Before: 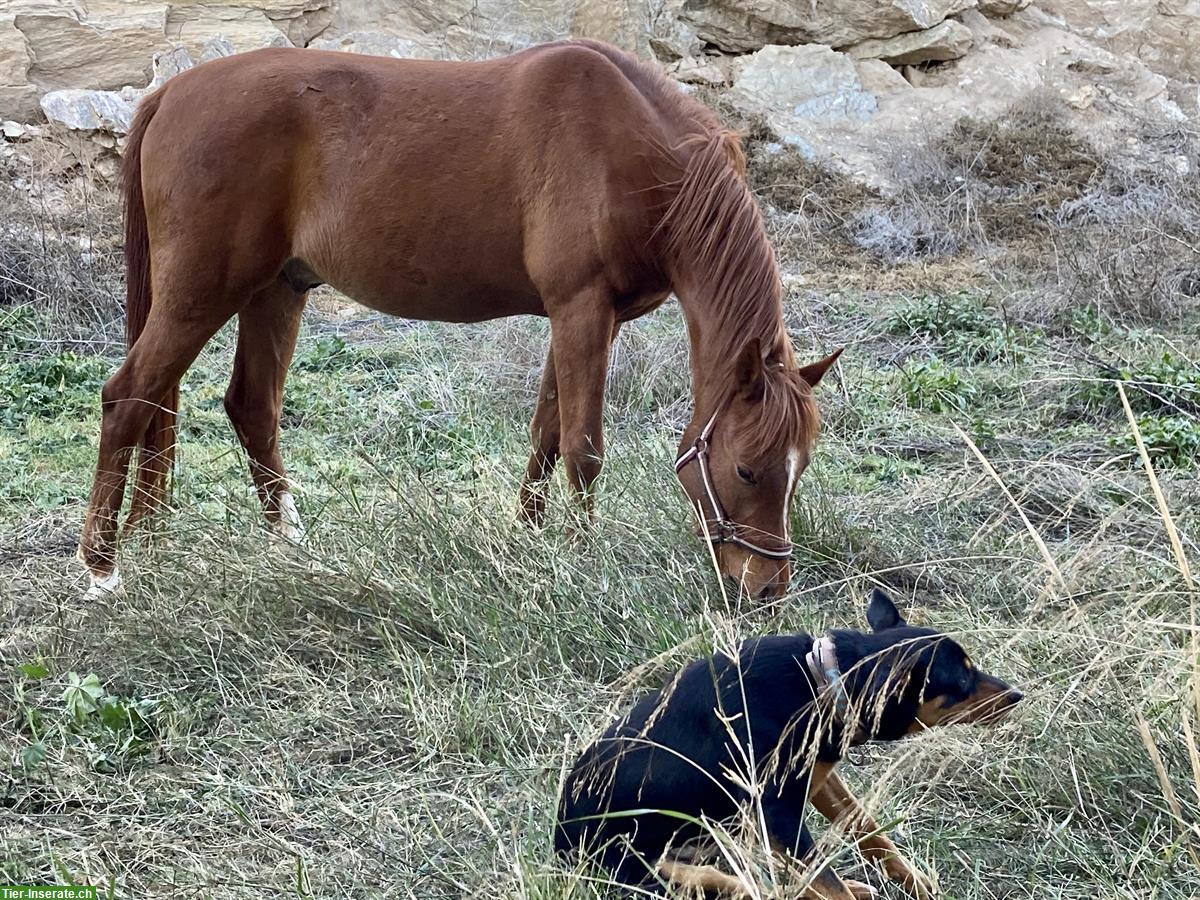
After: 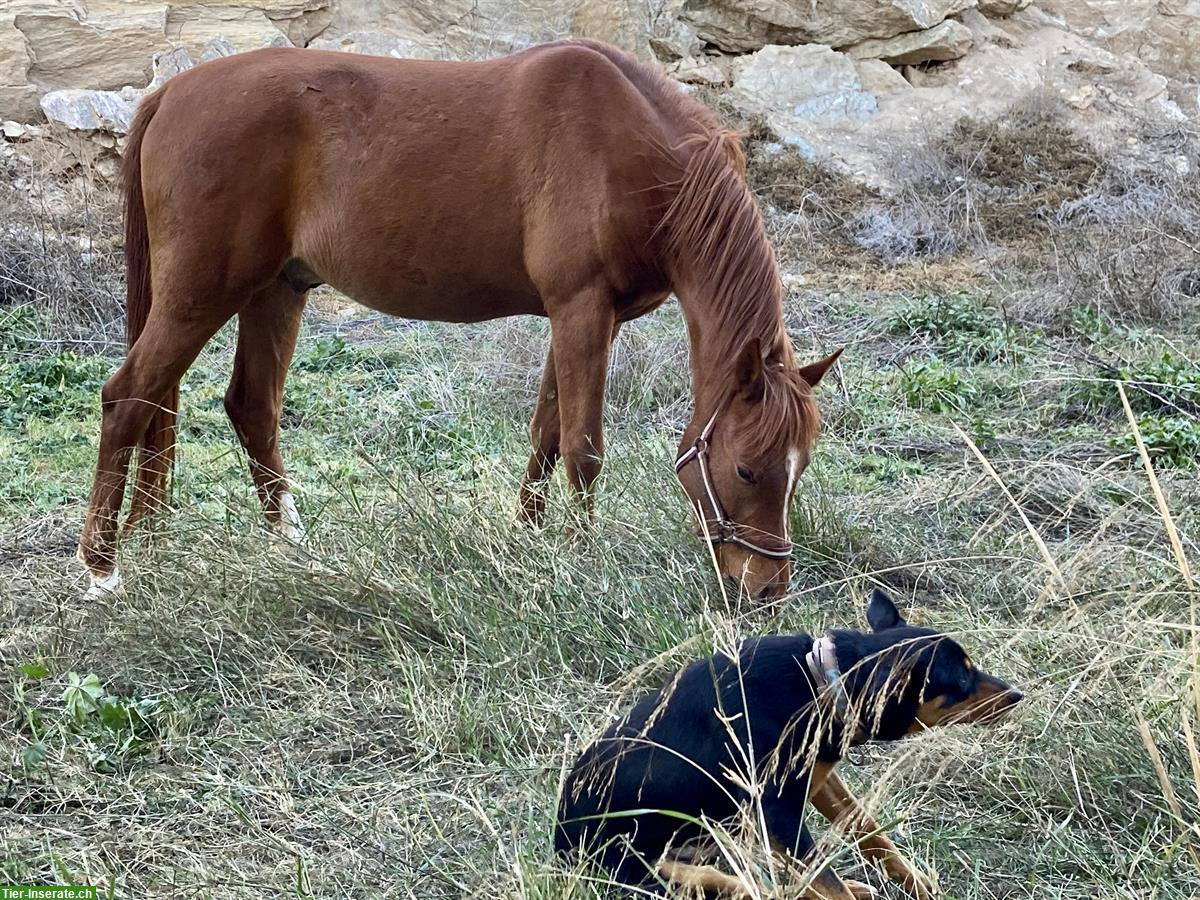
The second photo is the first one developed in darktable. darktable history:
color balance rgb: global vibrance 20%
grain: coarseness 0.09 ISO, strength 10%
